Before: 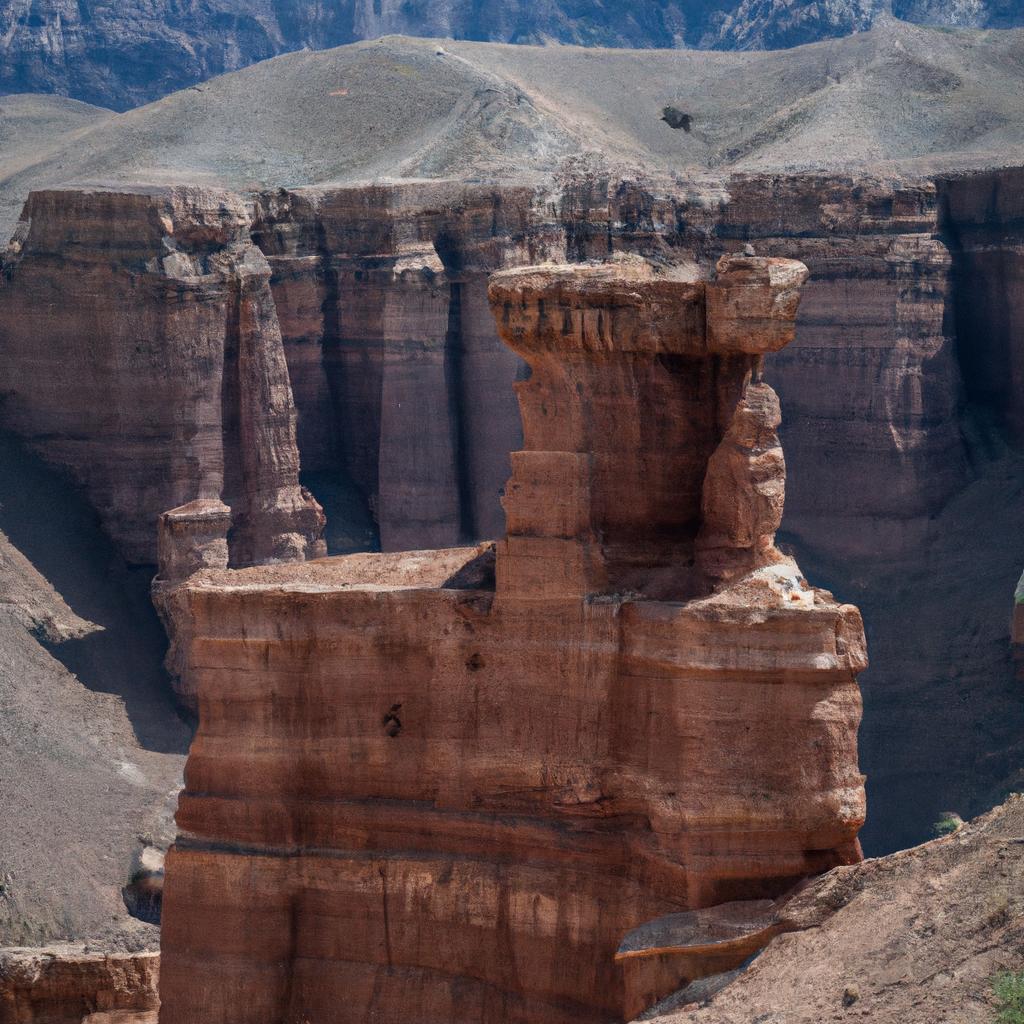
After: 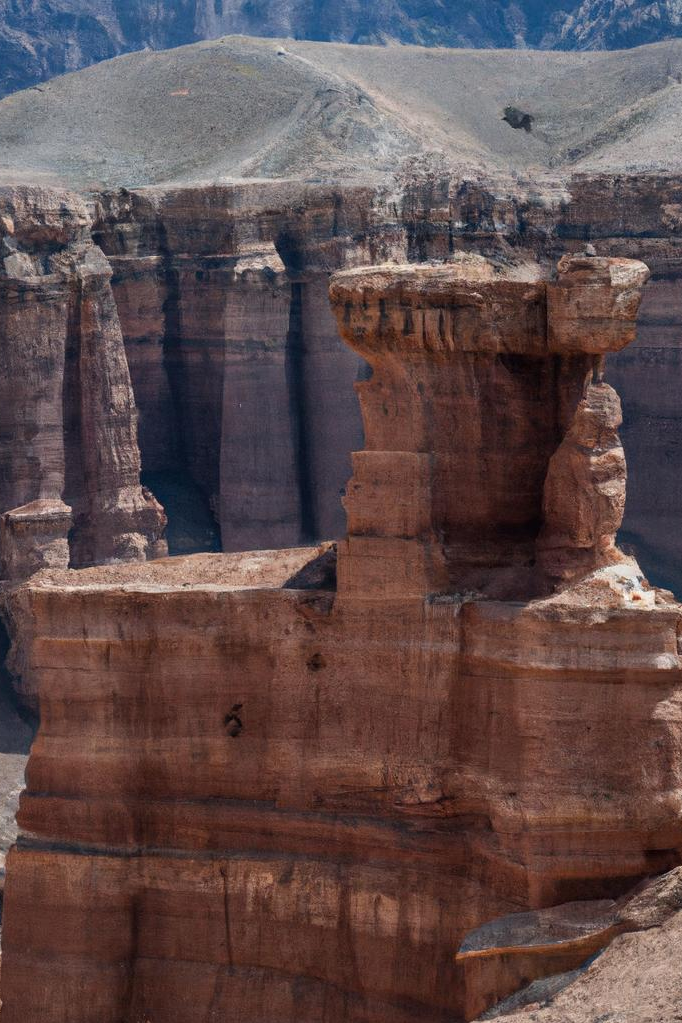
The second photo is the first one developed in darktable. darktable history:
crop and rotate: left 15.546%, right 17.787%
color balance: contrast -0.5%
